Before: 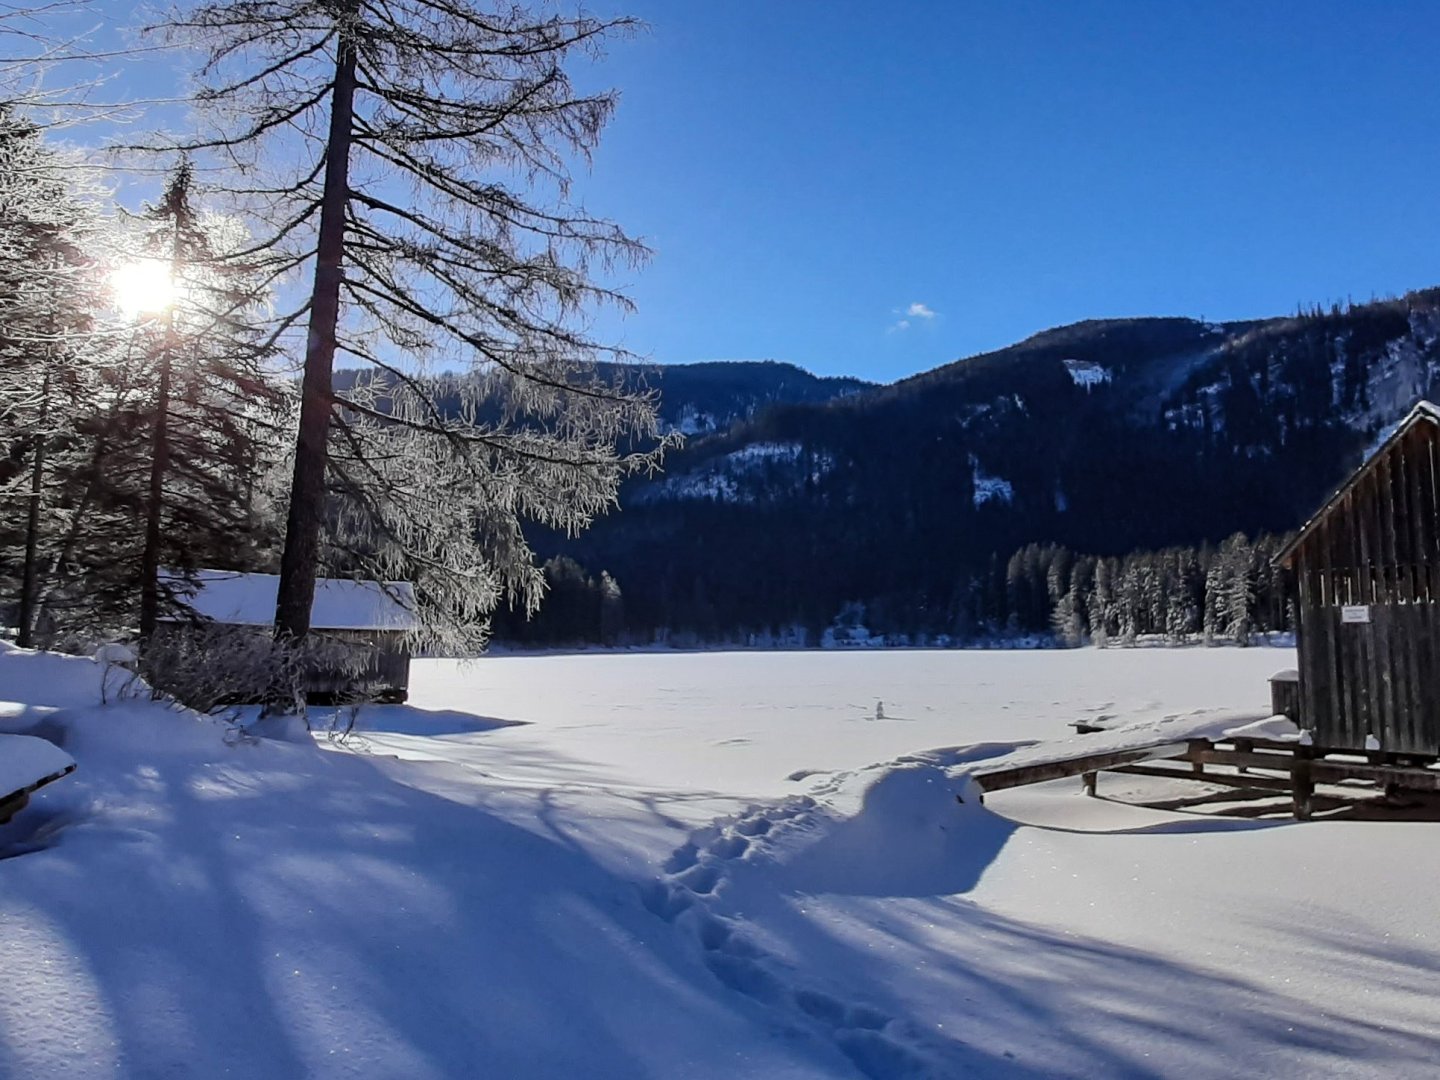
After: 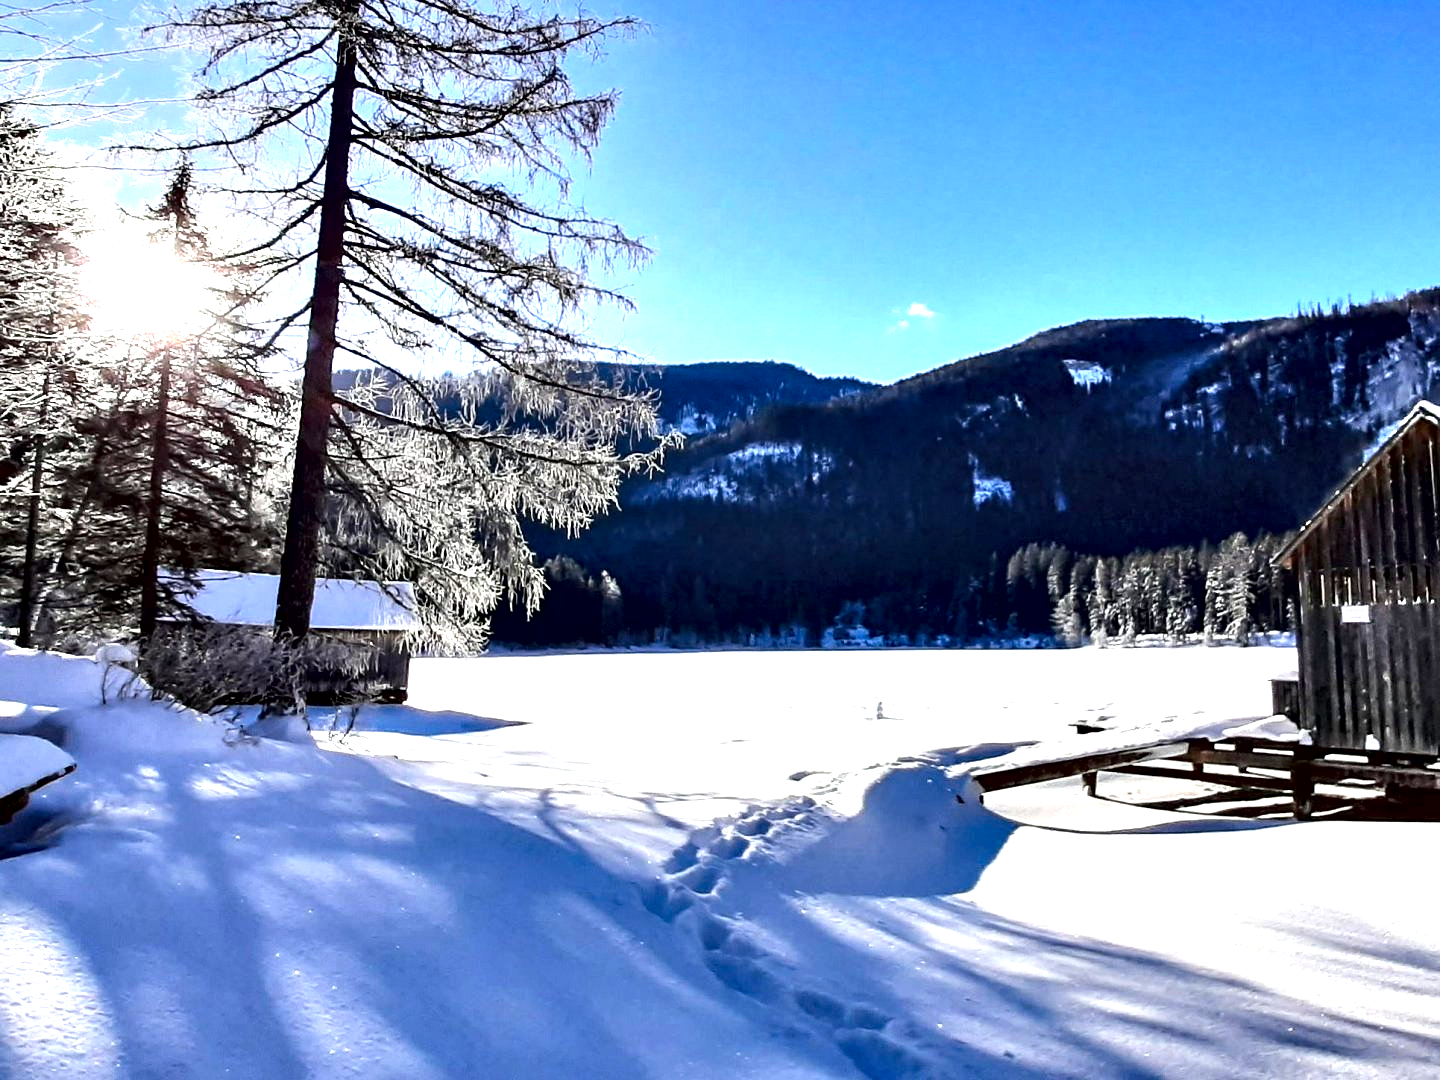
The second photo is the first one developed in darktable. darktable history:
local contrast: mode bilateral grid, contrast 100, coarseness 100, detail 89%, midtone range 0.2
exposure: exposure 1.232 EV, compensate highlight preservation false
contrast equalizer: y [[0.6 ×6], [0.55 ×6], [0 ×6], [0 ×6], [0 ×6]]
